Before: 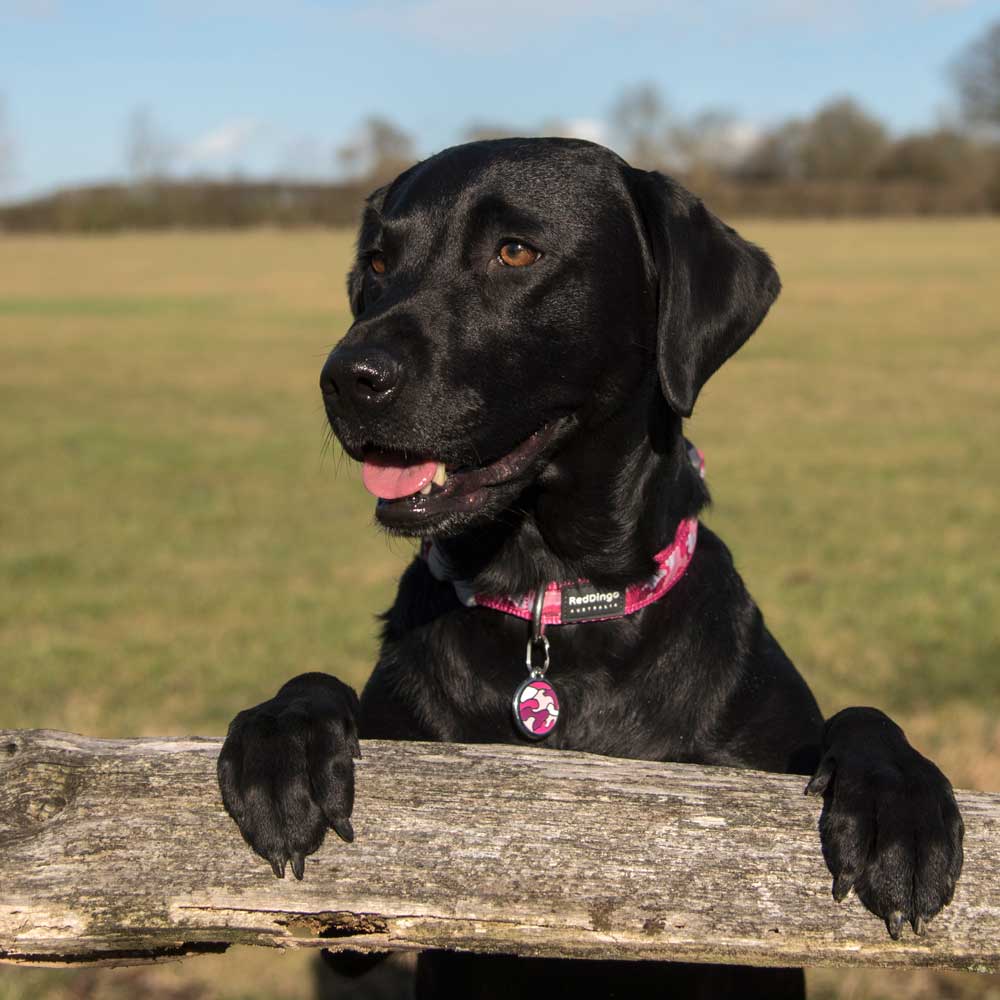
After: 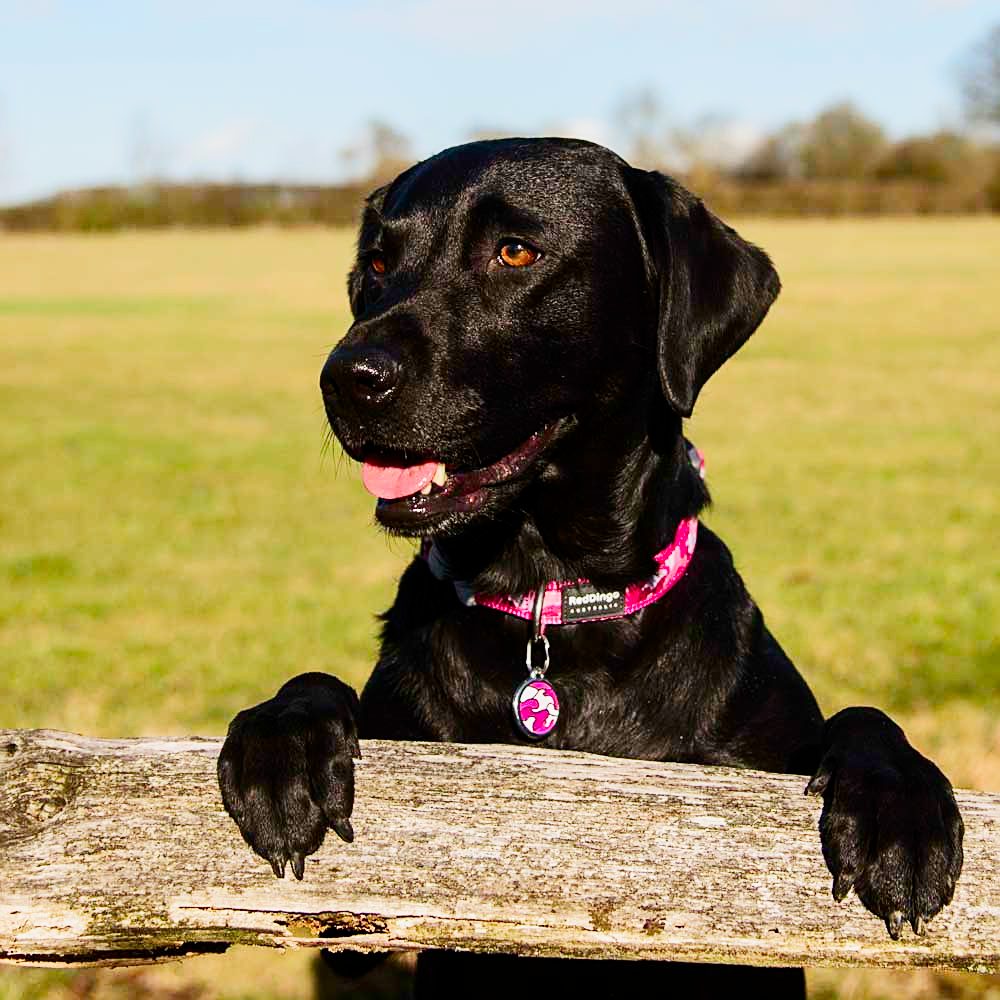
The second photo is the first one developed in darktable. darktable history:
sharpen: on, module defaults
exposure: black level correction 0, exposure 0.691 EV, compensate highlight preservation false
filmic rgb: black relative exposure -7.65 EV, white relative exposure 4.56 EV, hardness 3.61, add noise in highlights 0.001, preserve chrominance no, color science v3 (2019), use custom middle-gray values true, contrast in highlights soft
contrast brightness saturation: contrast 0.261, brightness 0.014, saturation 0.869
